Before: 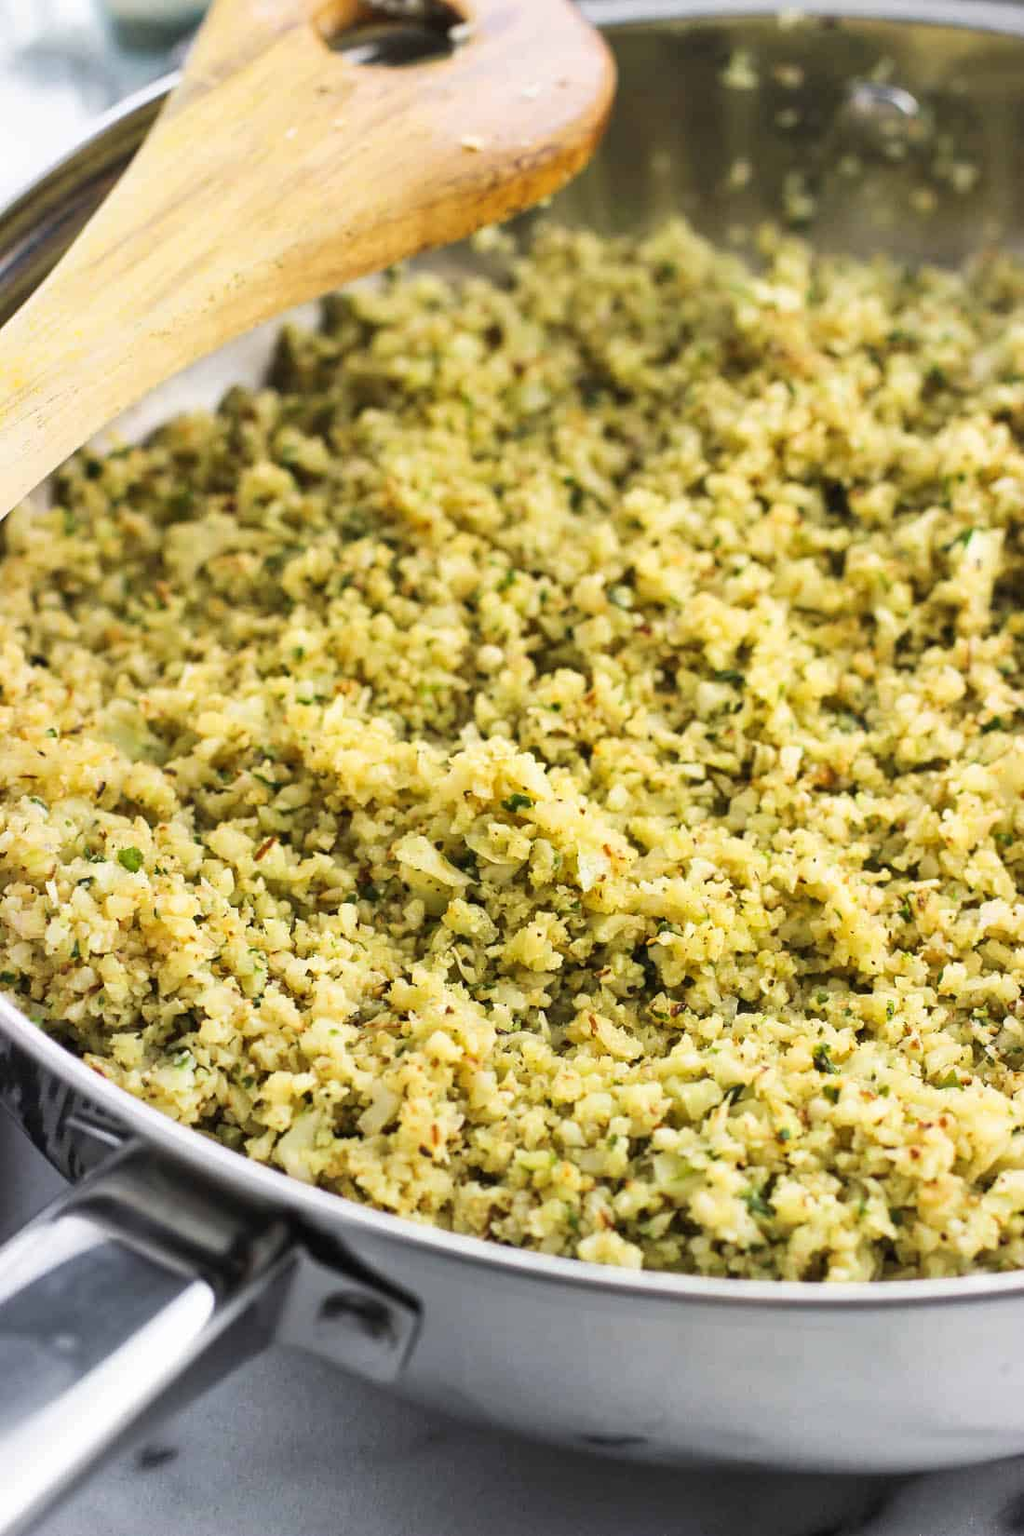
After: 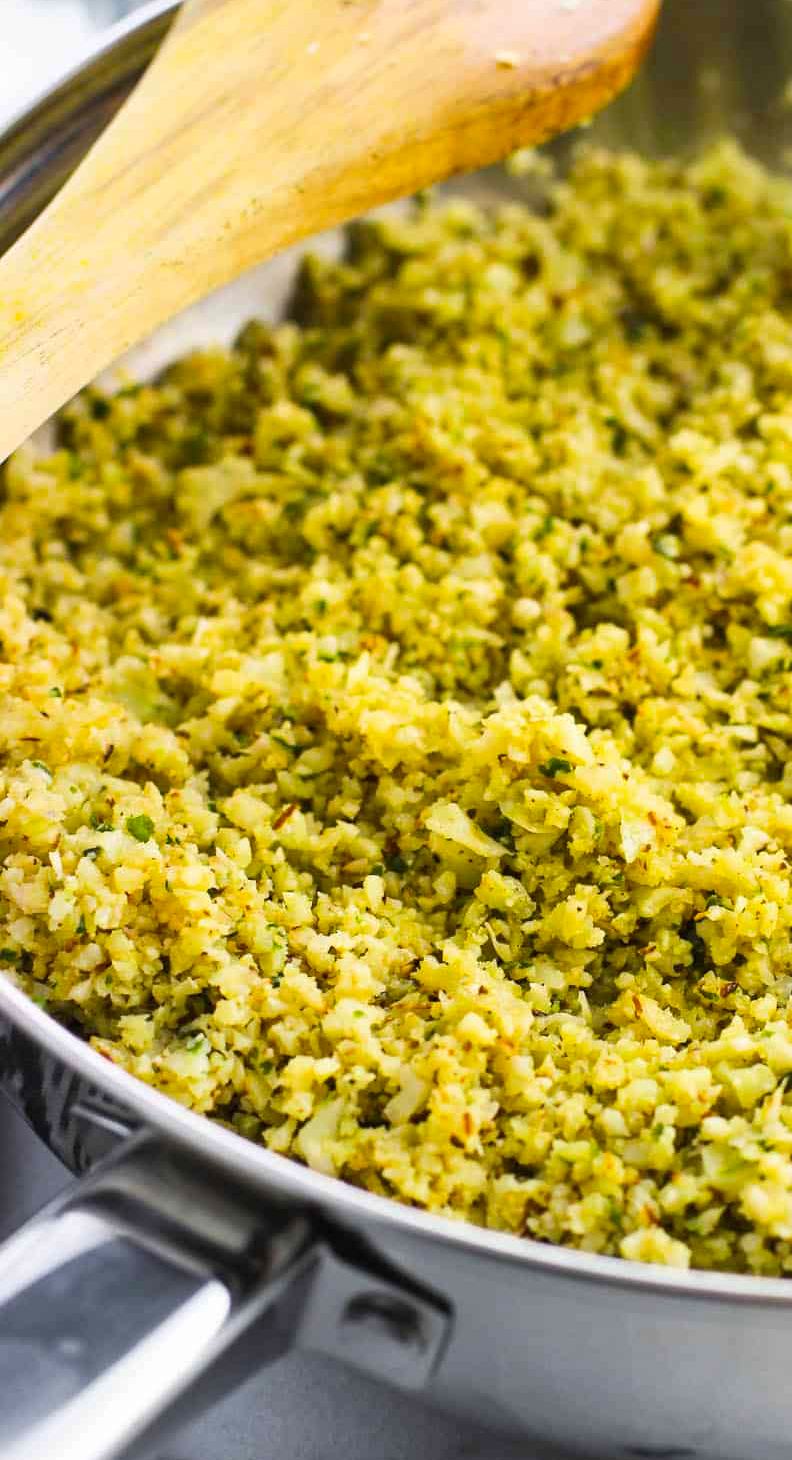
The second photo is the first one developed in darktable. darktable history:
color balance rgb: linear chroma grading › global chroma 0.409%, perceptual saturation grading › global saturation 30.192%, global vibrance 10.716%
crop: top 5.759%, right 27.865%, bottom 5.654%
